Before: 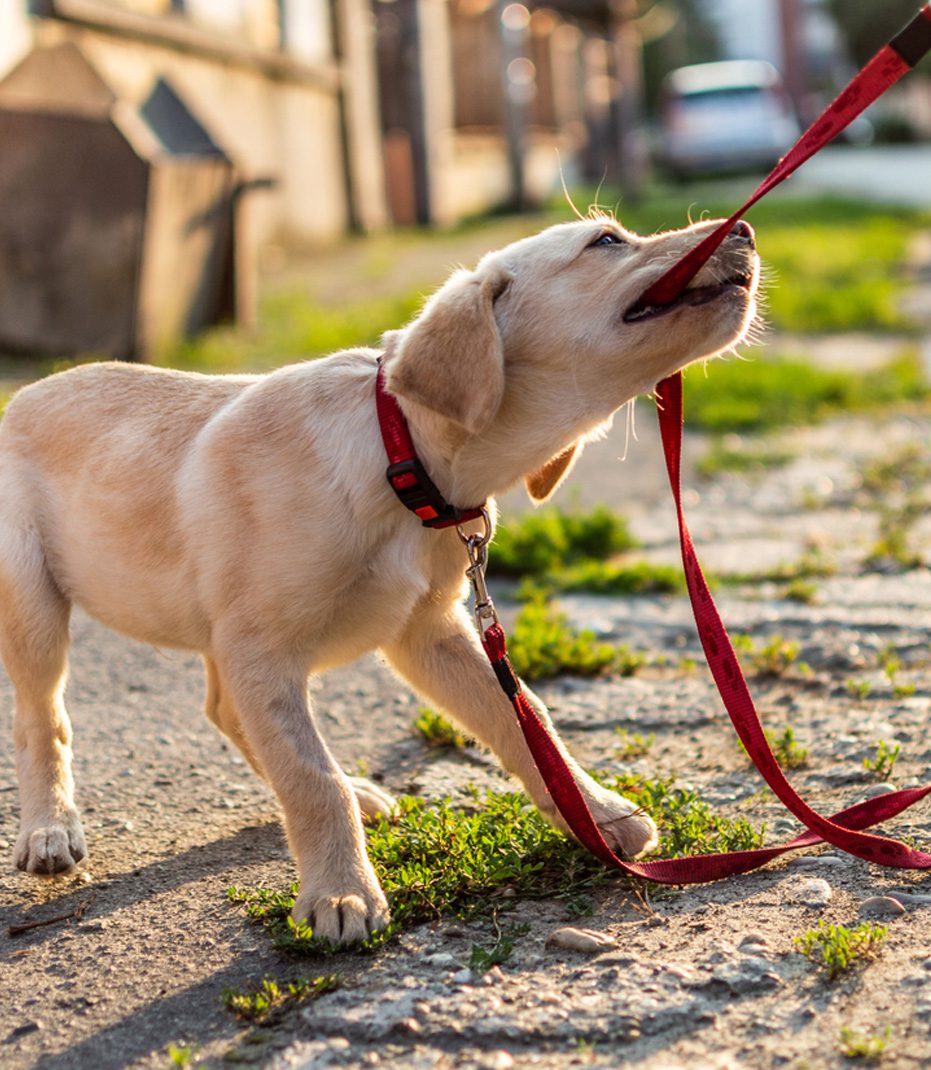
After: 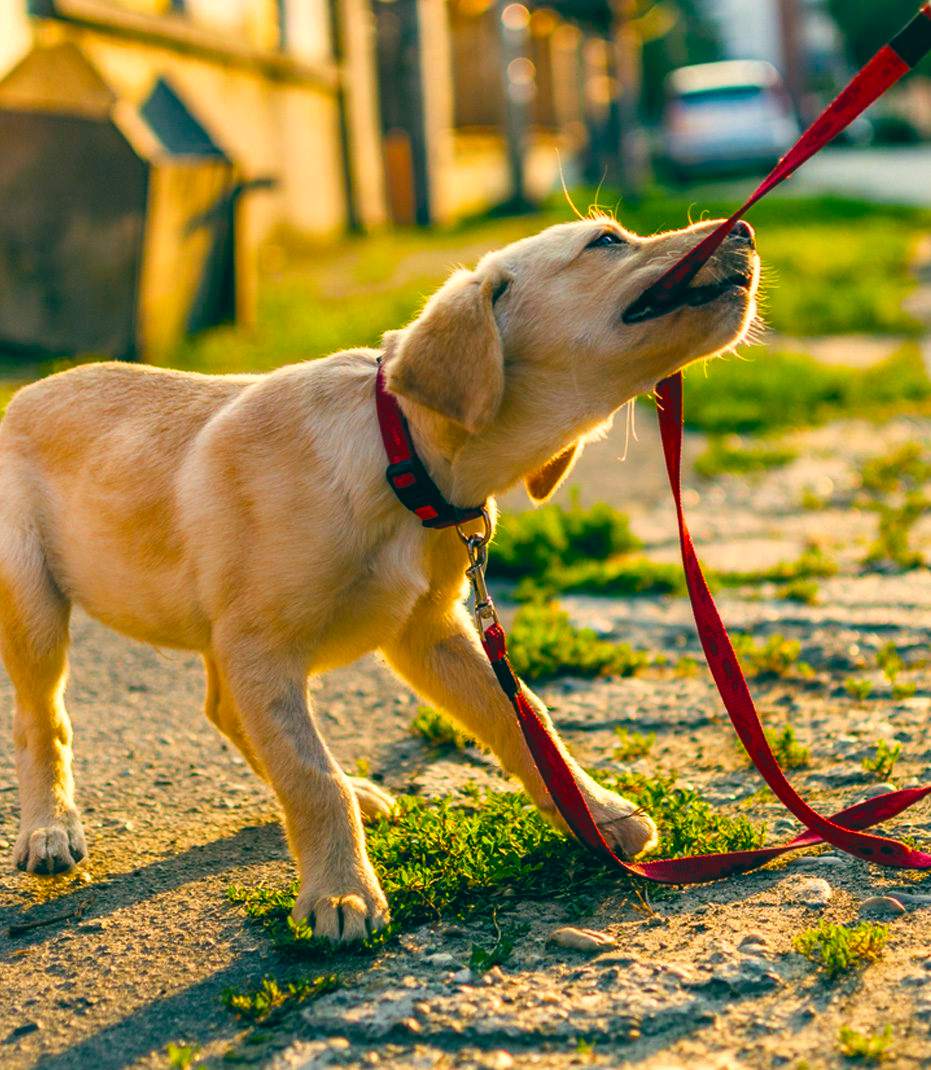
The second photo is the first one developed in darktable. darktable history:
color balance: lift [1.005, 0.99, 1.007, 1.01], gamma [1, 0.979, 1.011, 1.021], gain [0.923, 1.098, 1.025, 0.902], input saturation 90.45%, contrast 7.73%, output saturation 105.91%
color balance rgb: linear chroma grading › global chroma 23.15%, perceptual saturation grading › global saturation 28.7%, perceptual saturation grading › mid-tones 12.04%, perceptual saturation grading › shadows 10.19%, global vibrance 22.22%
base curve: curves: ch0 [(0, 0) (0.303, 0.277) (1, 1)]
